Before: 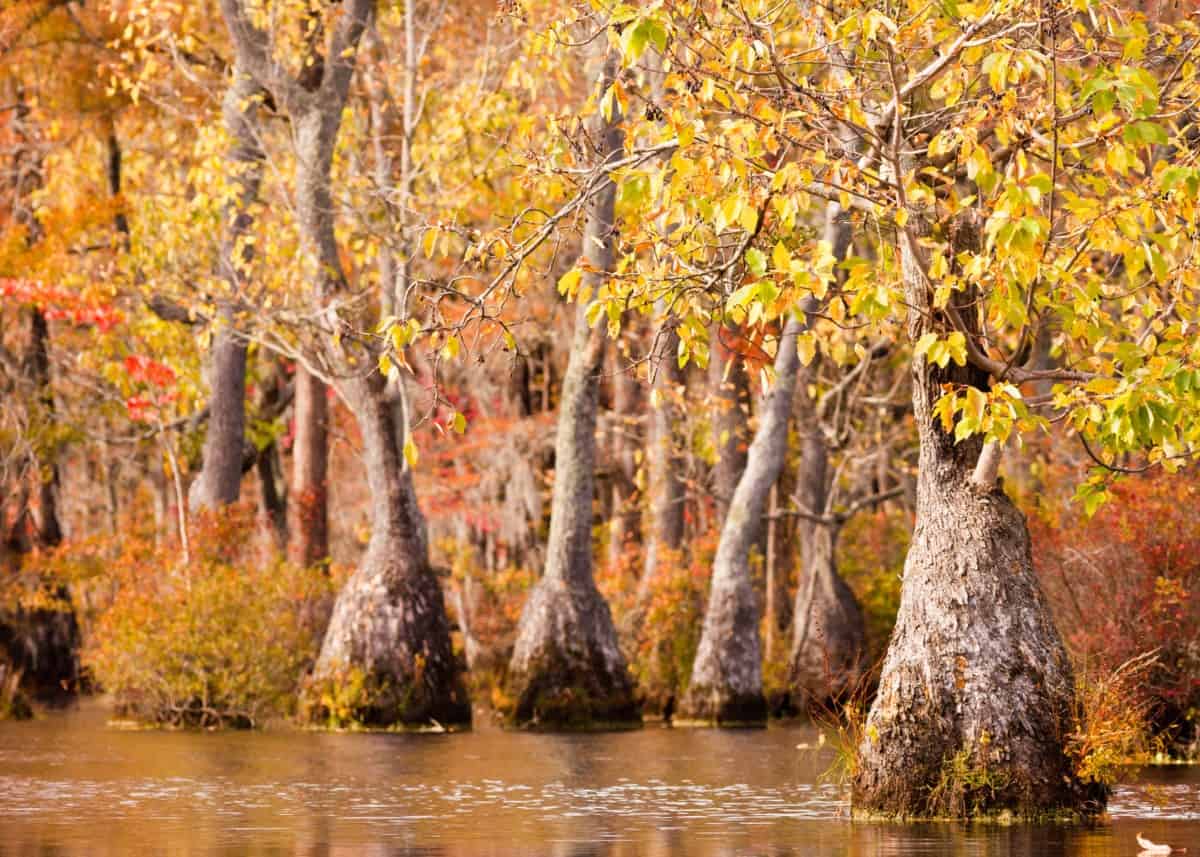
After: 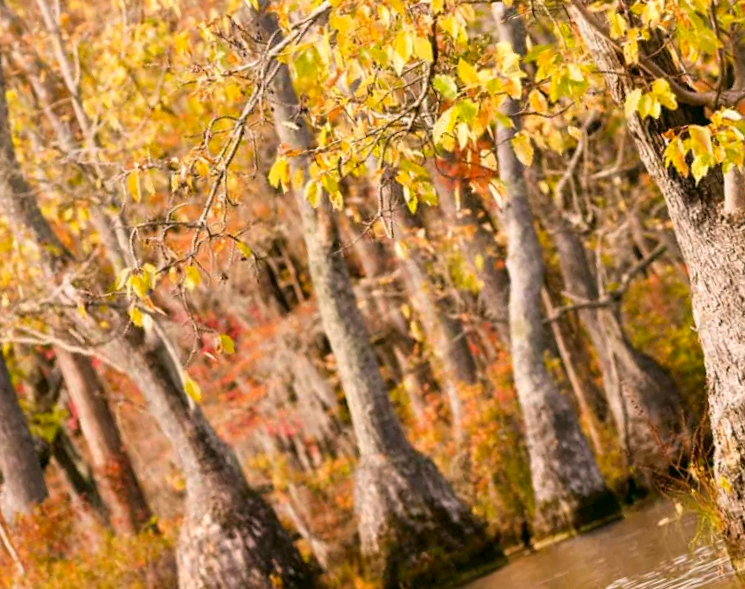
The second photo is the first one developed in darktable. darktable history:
crop and rotate: angle 21.18°, left 6.908%, right 3.786%, bottom 1.105%
color correction: highlights a* 4.33, highlights b* 4.95, shadows a* -7.47, shadows b* 4.67
